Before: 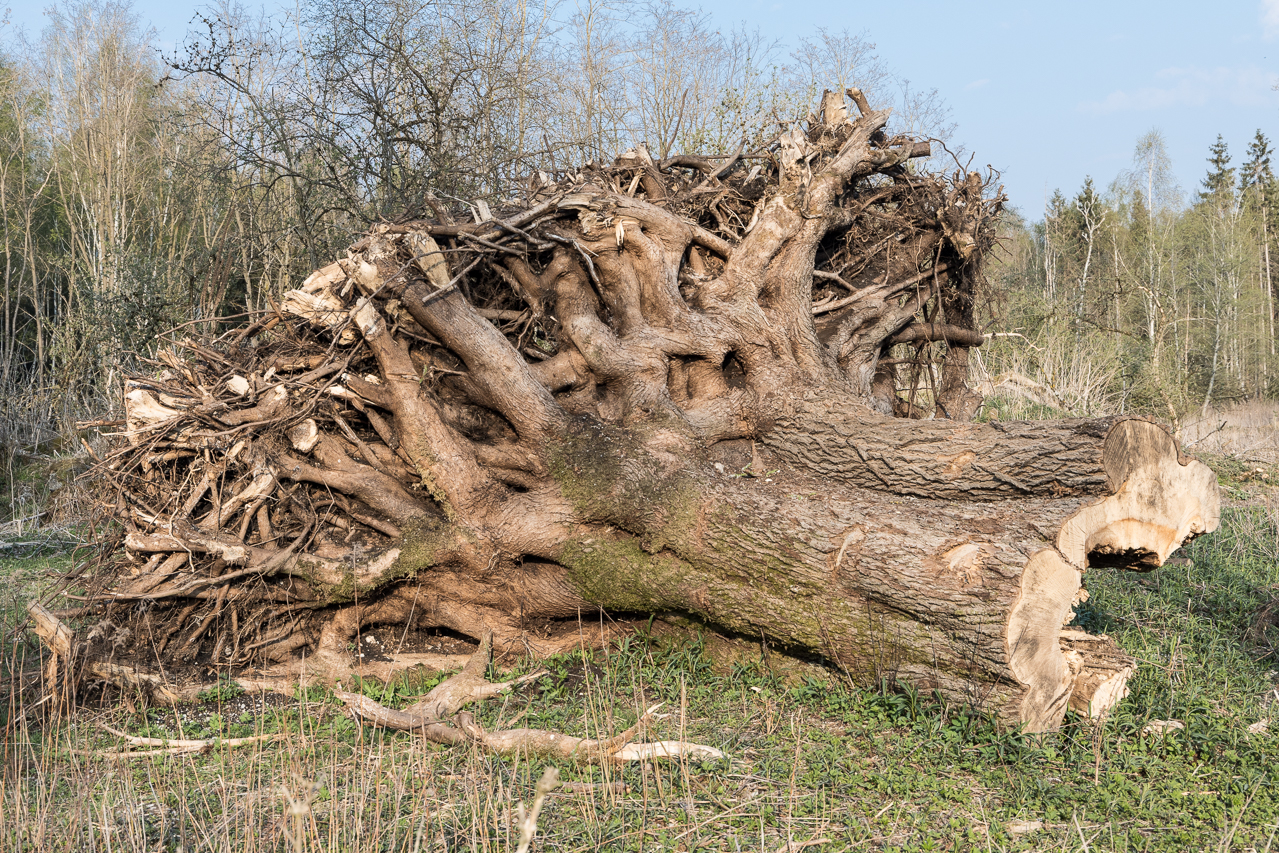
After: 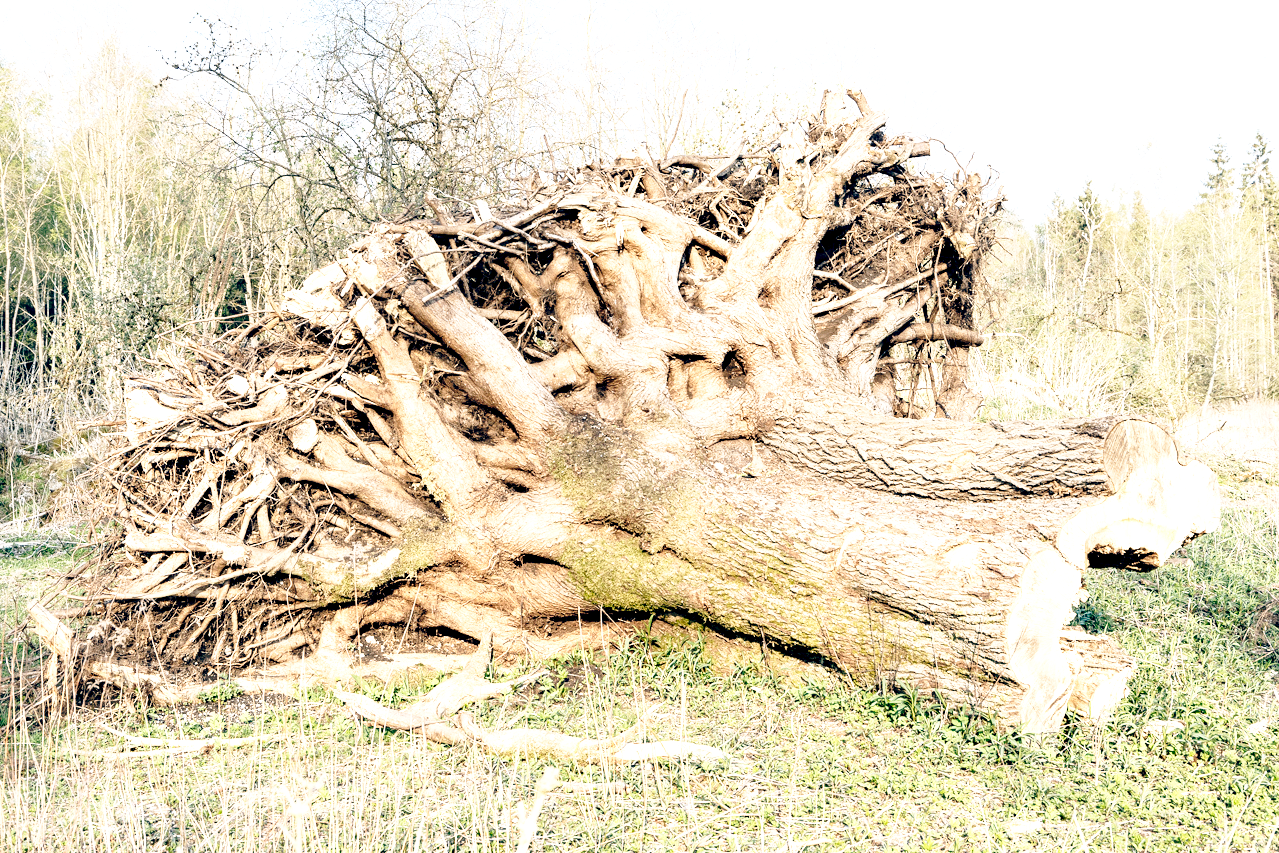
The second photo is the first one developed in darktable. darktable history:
color balance: lift [0.975, 0.993, 1, 1.015], gamma [1.1, 1, 1, 0.945], gain [1, 1.04, 1, 0.95]
exposure: exposure 1.25 EV, compensate exposure bias true, compensate highlight preservation false
base curve: curves: ch0 [(0, 0) (0.028, 0.03) (0.121, 0.232) (0.46, 0.748) (0.859, 0.968) (1, 1)], preserve colors none
